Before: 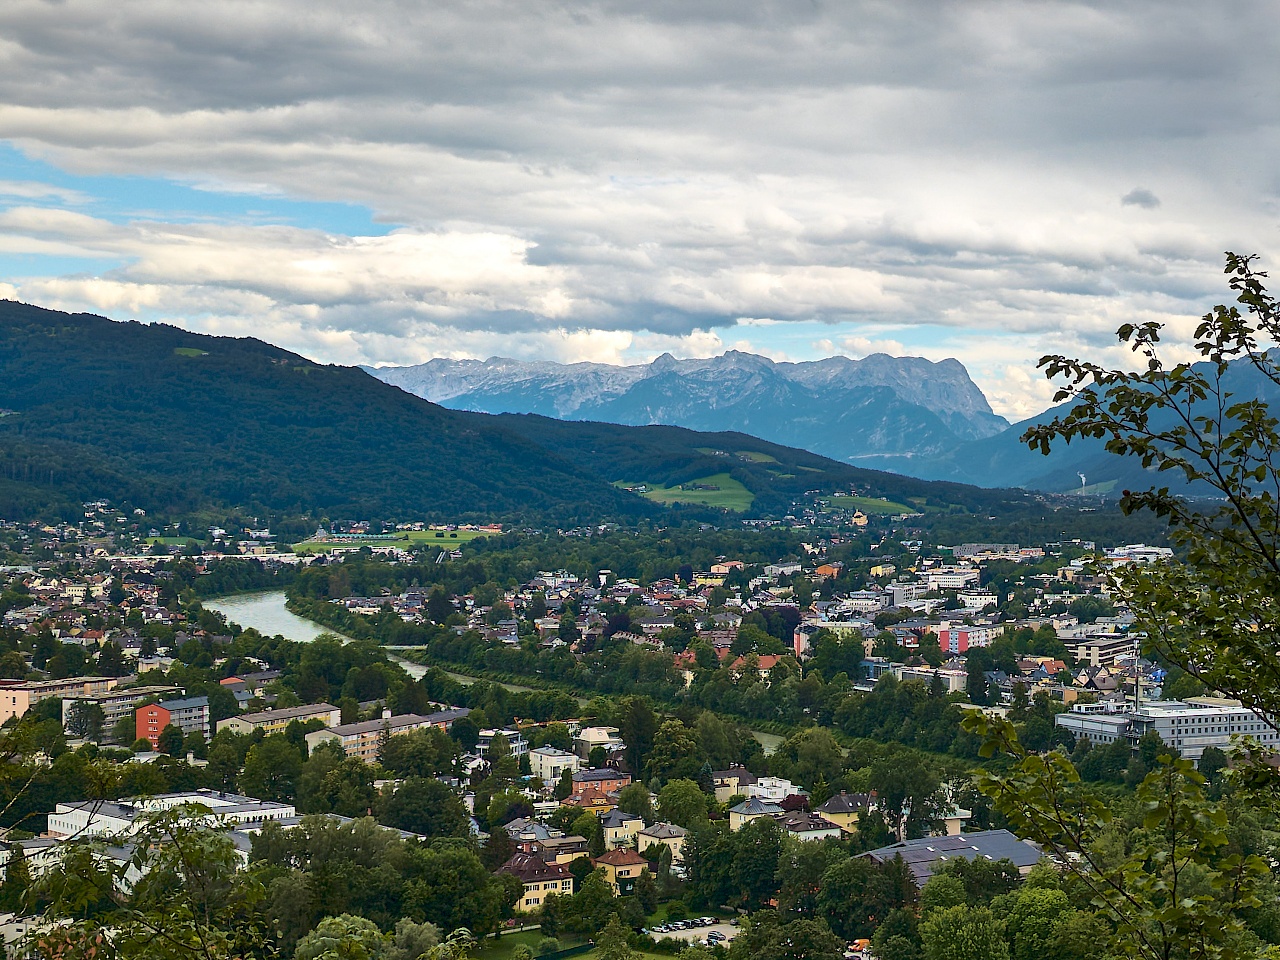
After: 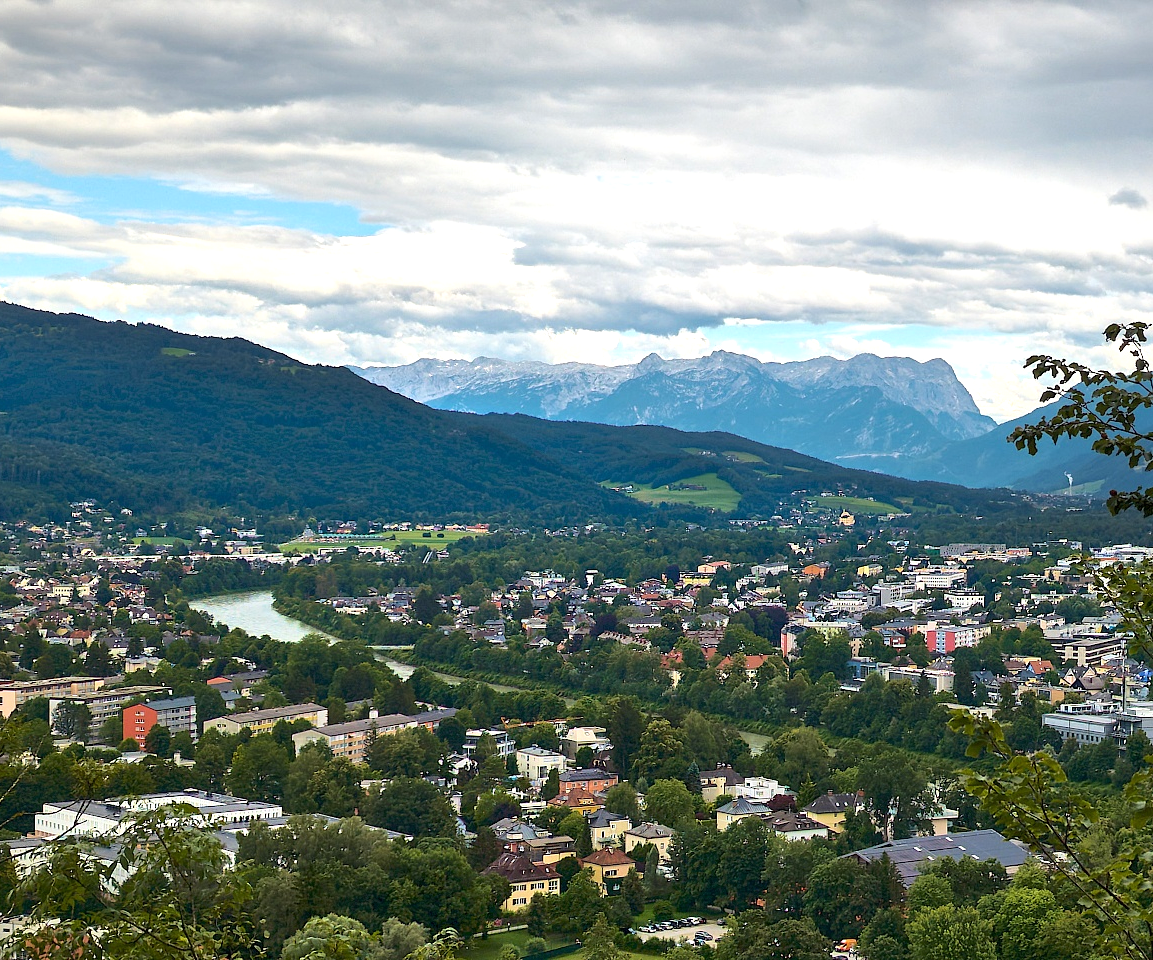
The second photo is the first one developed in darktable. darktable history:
exposure: exposure 0.426 EV, compensate highlight preservation false
crop and rotate: left 1.088%, right 8.807%
